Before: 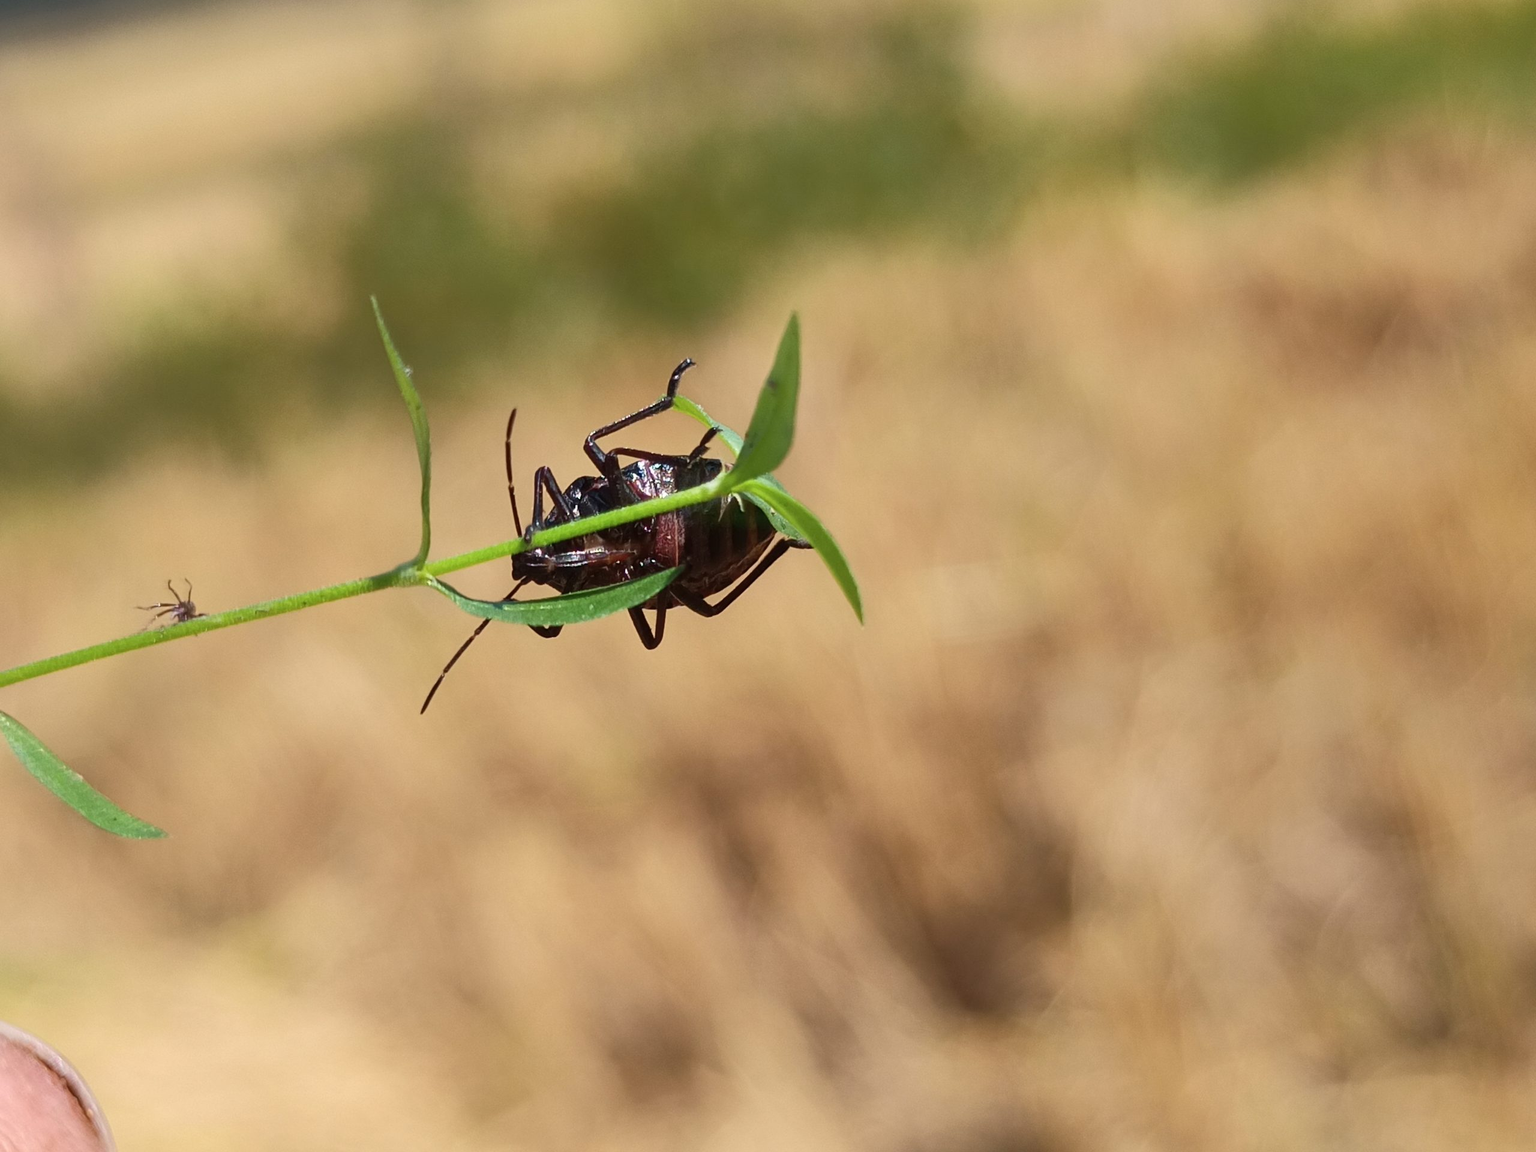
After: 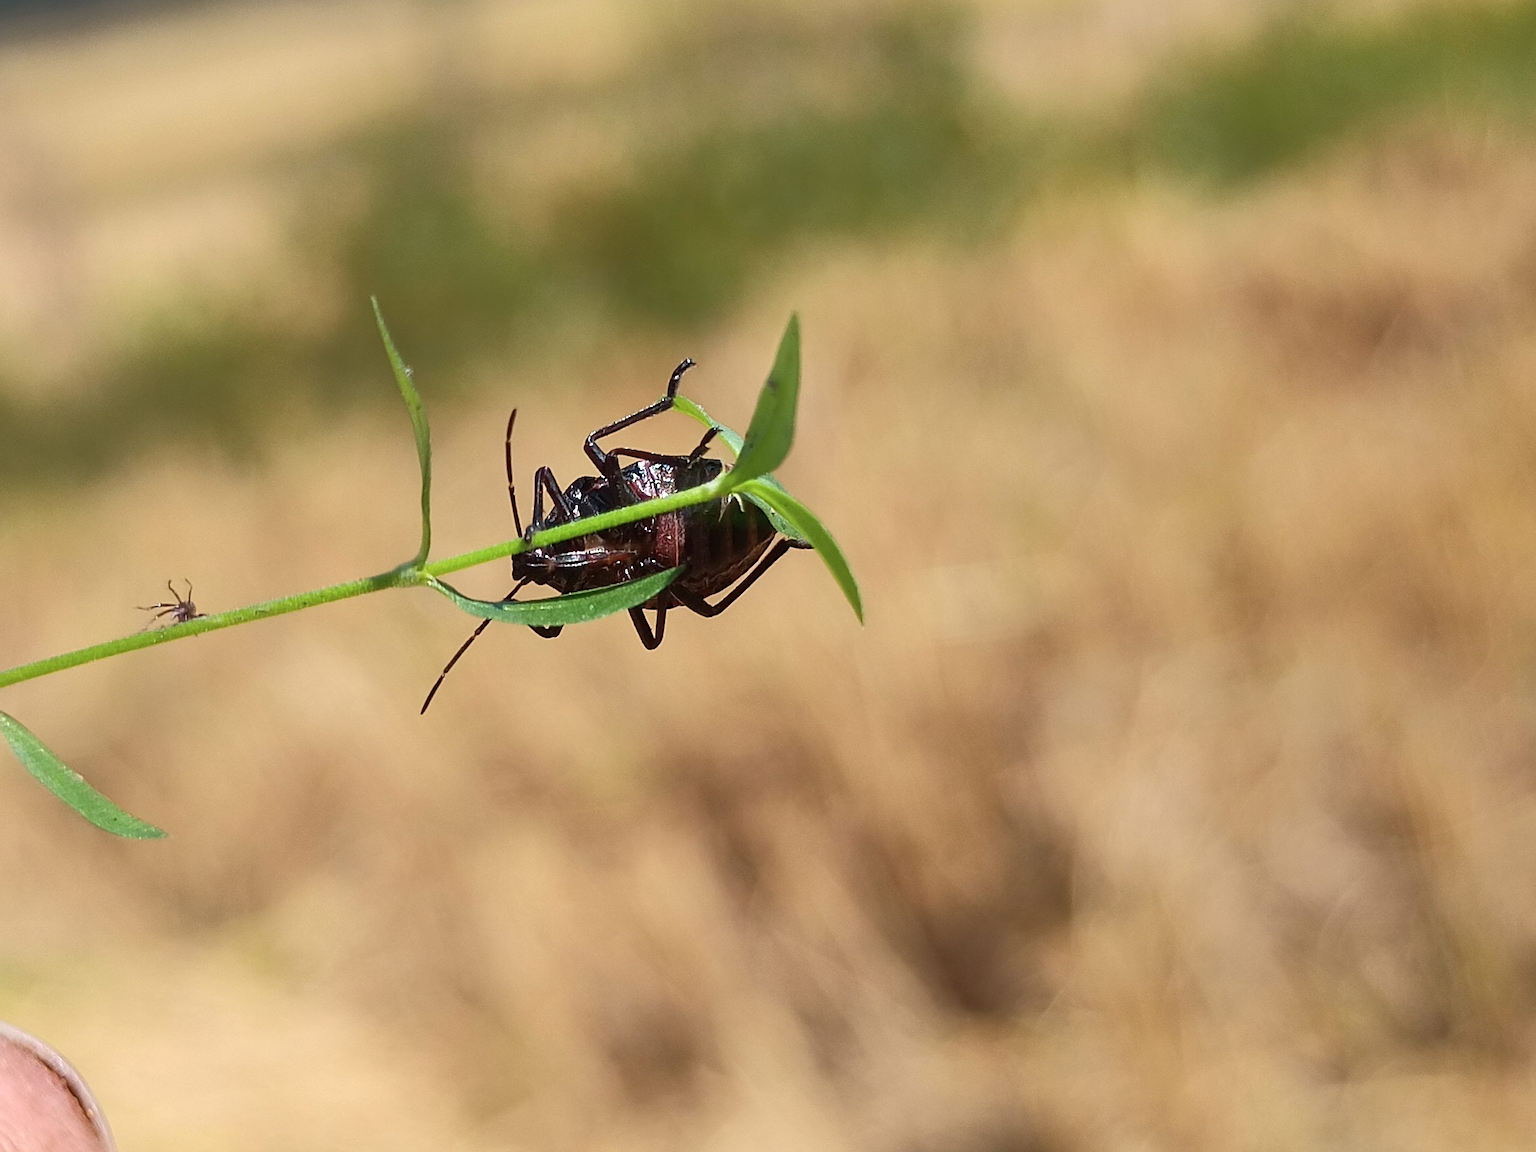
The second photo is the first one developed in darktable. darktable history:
shadows and highlights: shadows -9.68, white point adjustment 1.48, highlights 11.85
sharpen: on, module defaults
